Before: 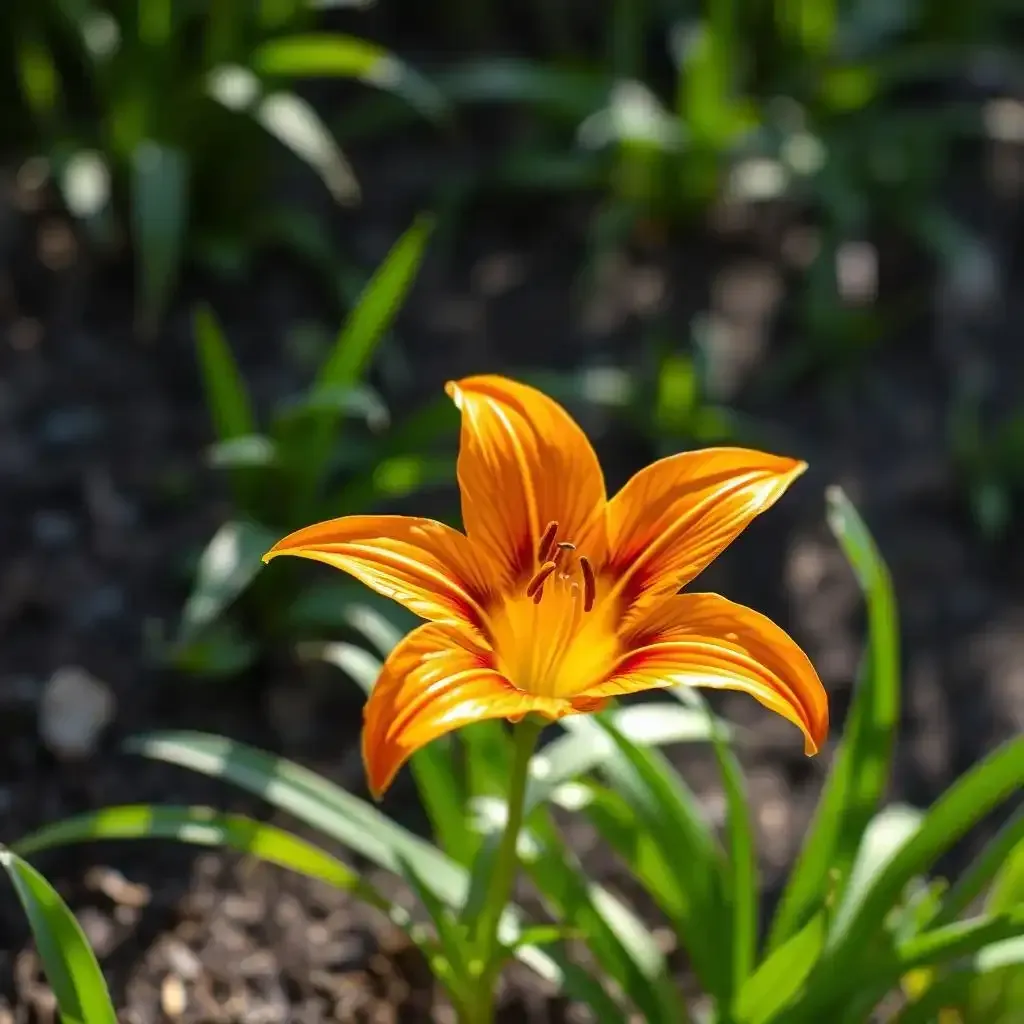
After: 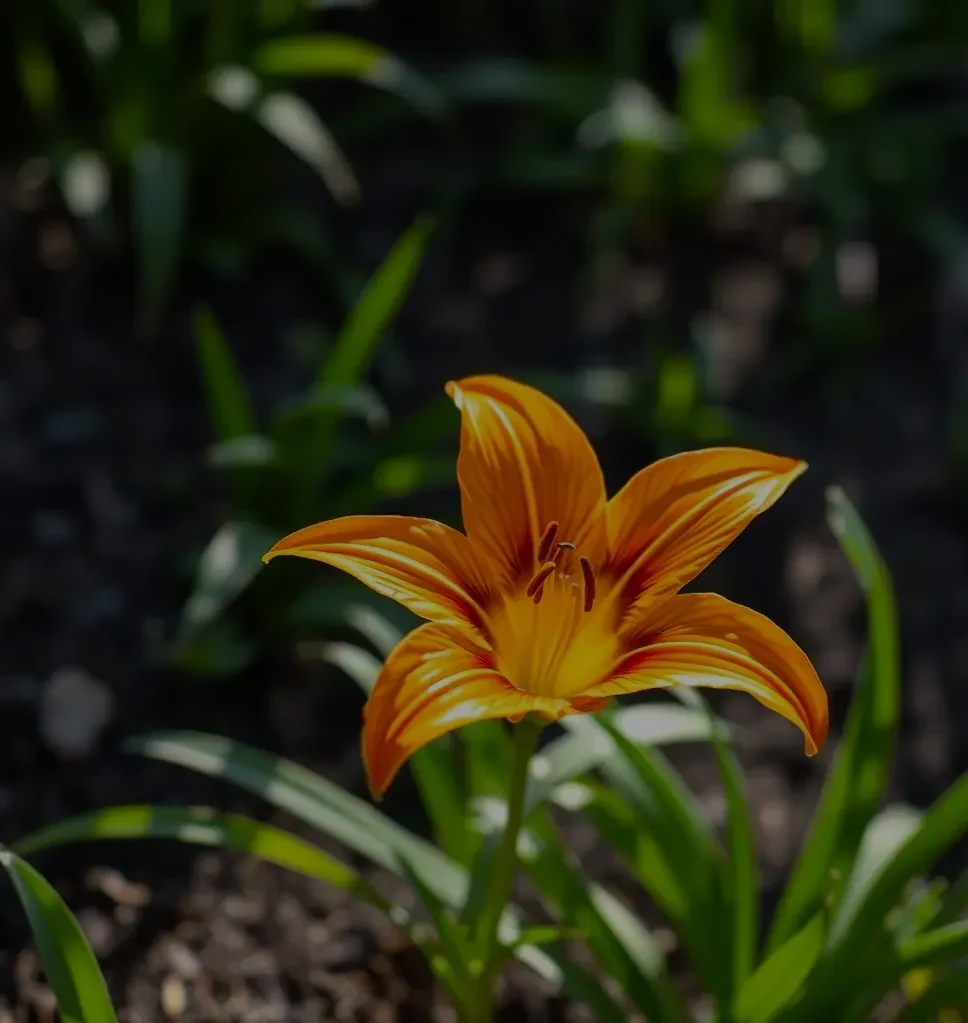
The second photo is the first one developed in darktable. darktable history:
exposure: exposure -1.461 EV, compensate highlight preservation false
crop and rotate: left 0%, right 5.388%
